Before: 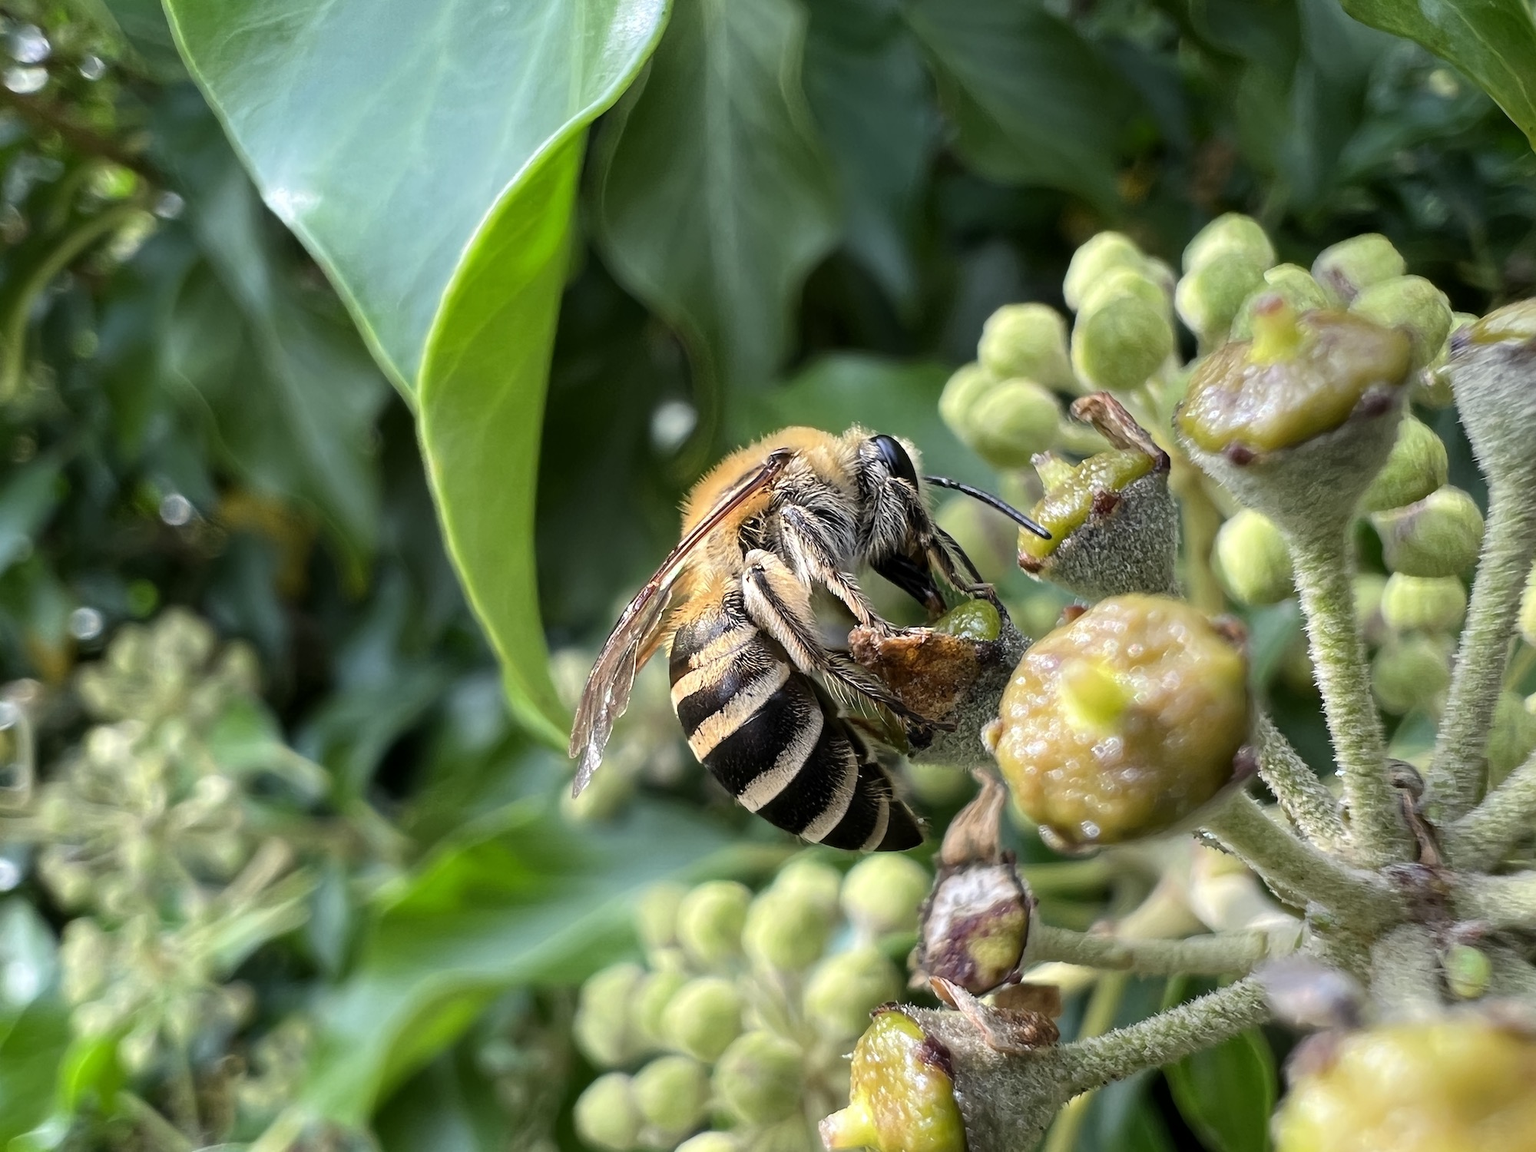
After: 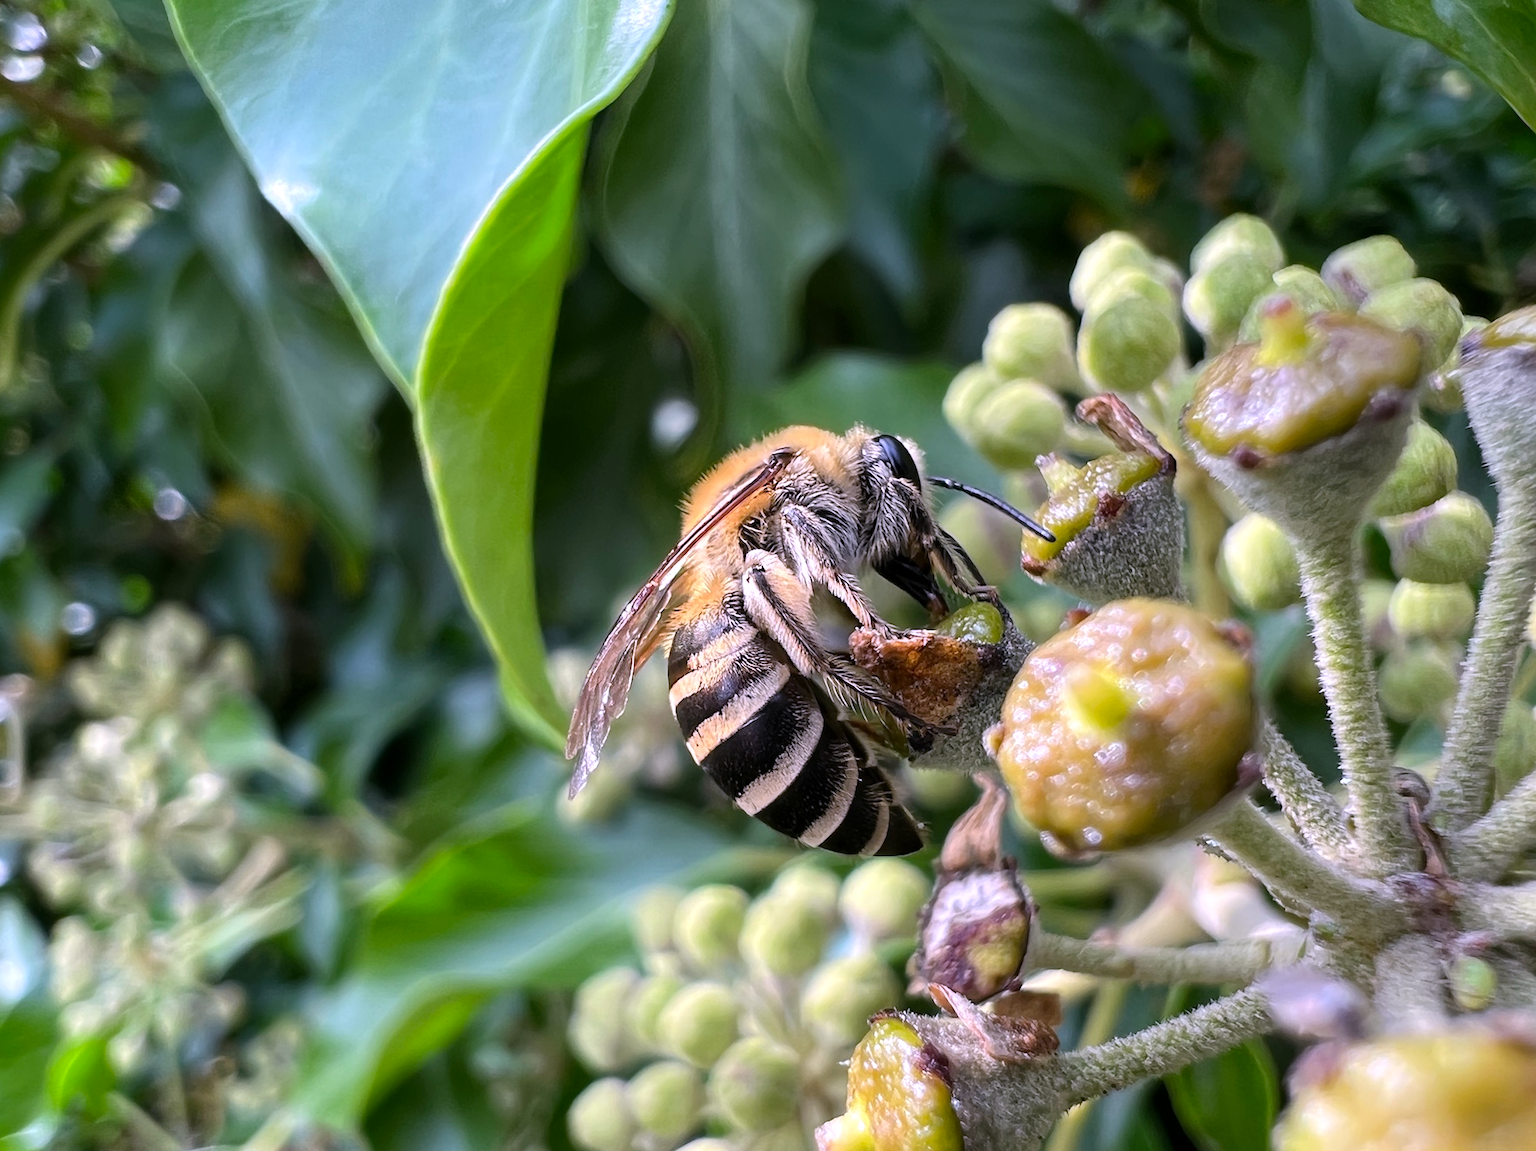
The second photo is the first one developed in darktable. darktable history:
crop and rotate: angle -0.5°
white balance: red 1.042, blue 1.17
